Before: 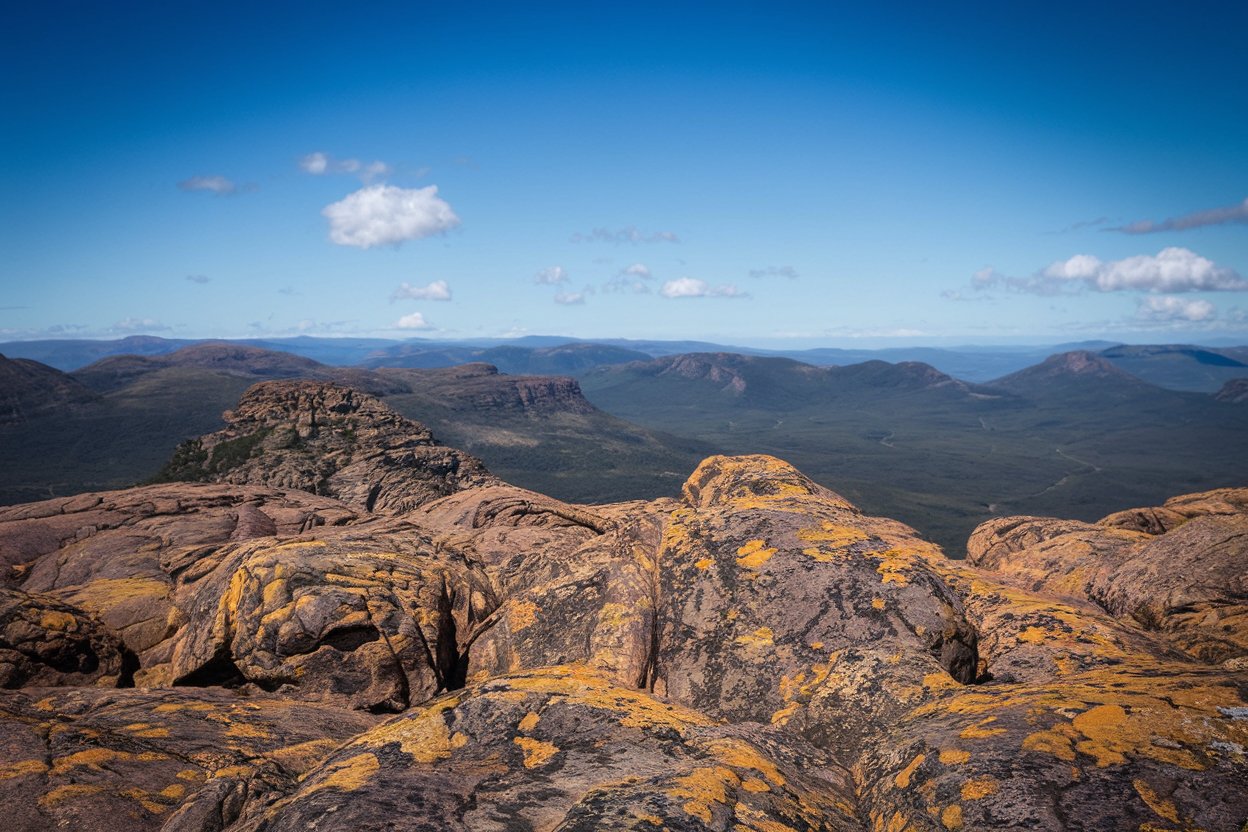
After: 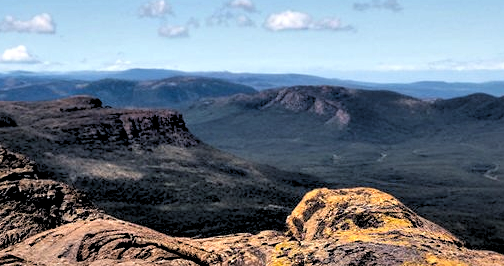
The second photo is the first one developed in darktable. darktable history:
contrast equalizer: octaves 7, y [[0.6 ×6], [0.55 ×6], [0 ×6], [0 ×6], [0 ×6]]
crop: left 31.751%, top 32.172%, right 27.8%, bottom 35.83%
rgb levels: levels [[0.034, 0.472, 0.904], [0, 0.5, 1], [0, 0.5, 1]]
